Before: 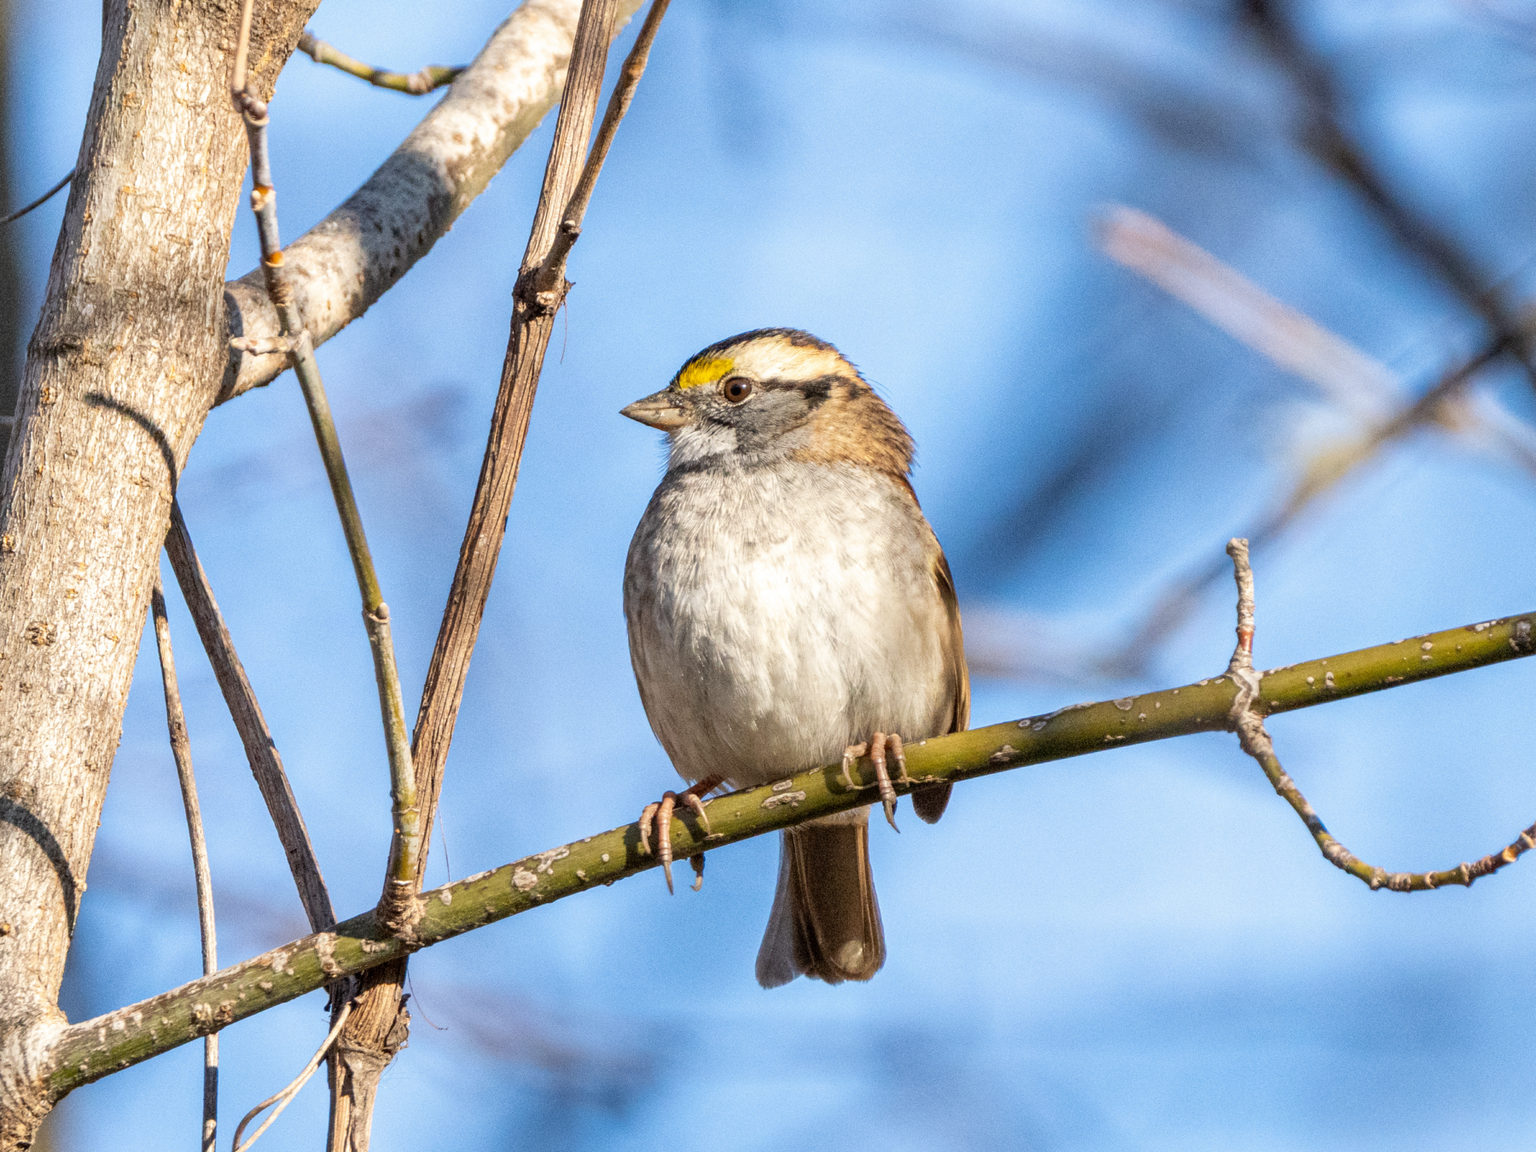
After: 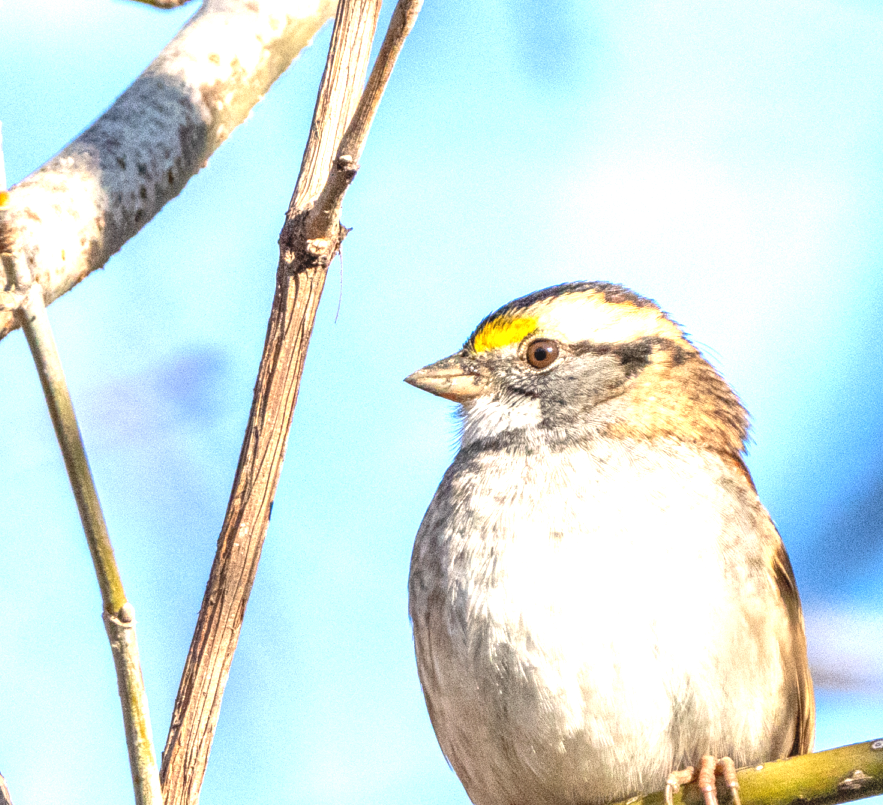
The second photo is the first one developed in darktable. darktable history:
local contrast: detail 109%
crop: left 17.925%, top 7.666%, right 33.019%, bottom 32.631%
exposure: black level correction 0, exposure 1 EV, compensate highlight preservation false
